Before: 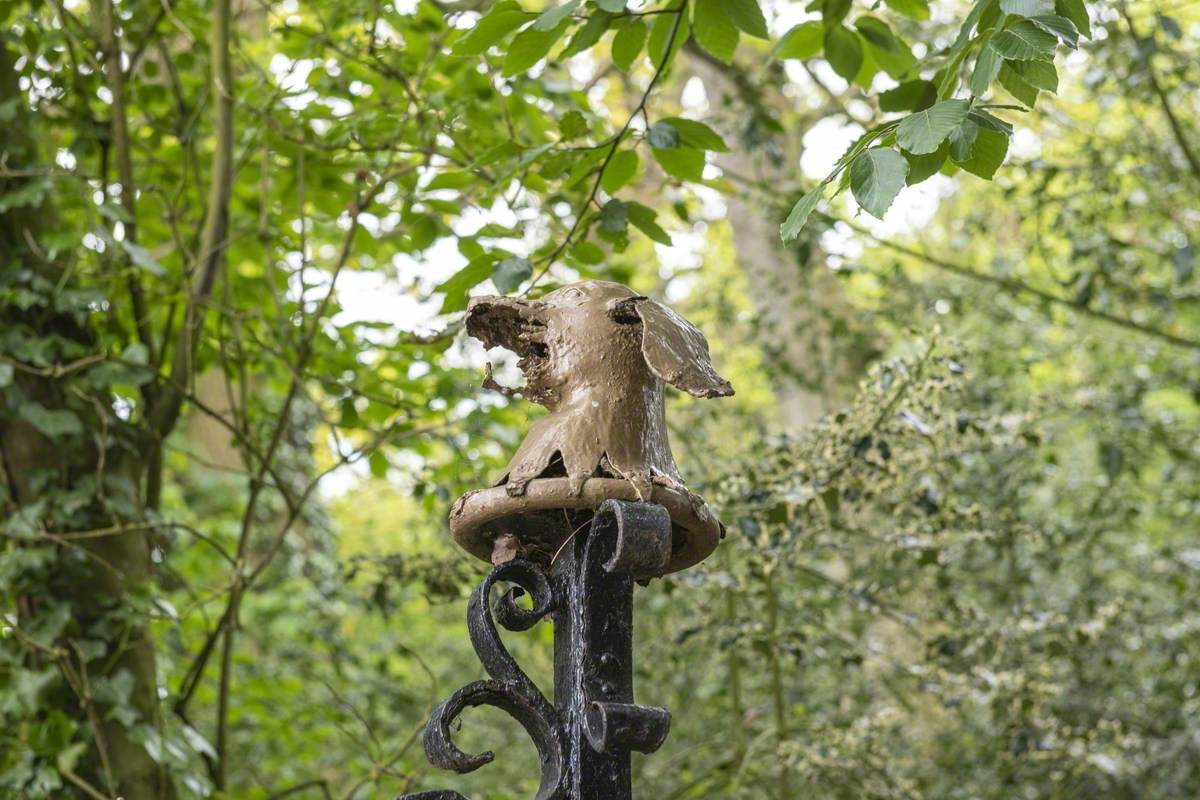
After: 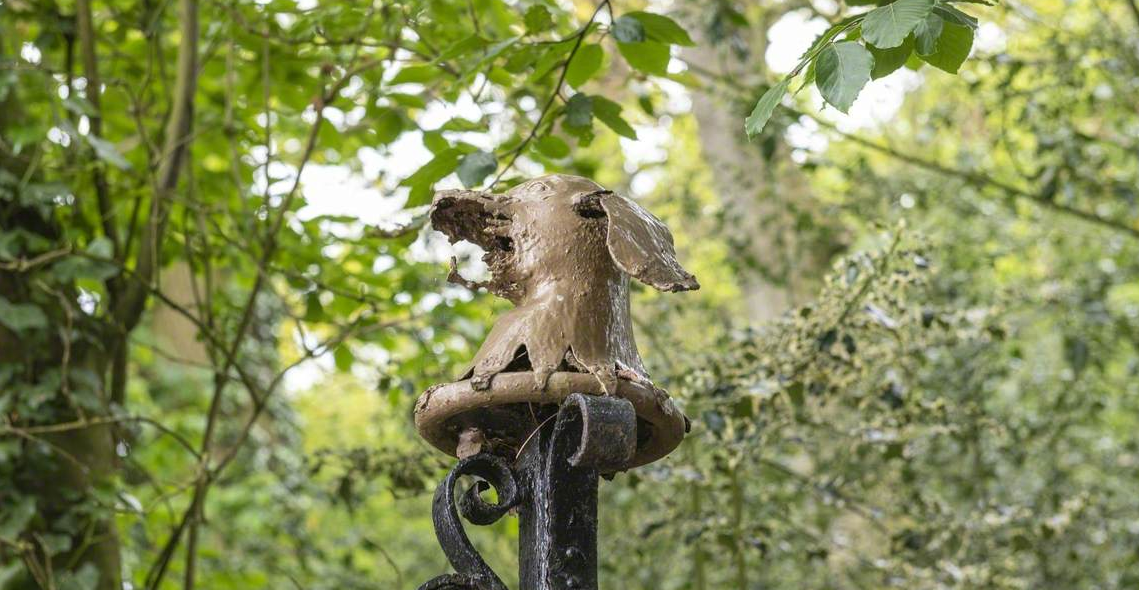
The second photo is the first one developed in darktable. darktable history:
crop and rotate: left 2.962%, top 13.405%, right 2.115%, bottom 12.736%
